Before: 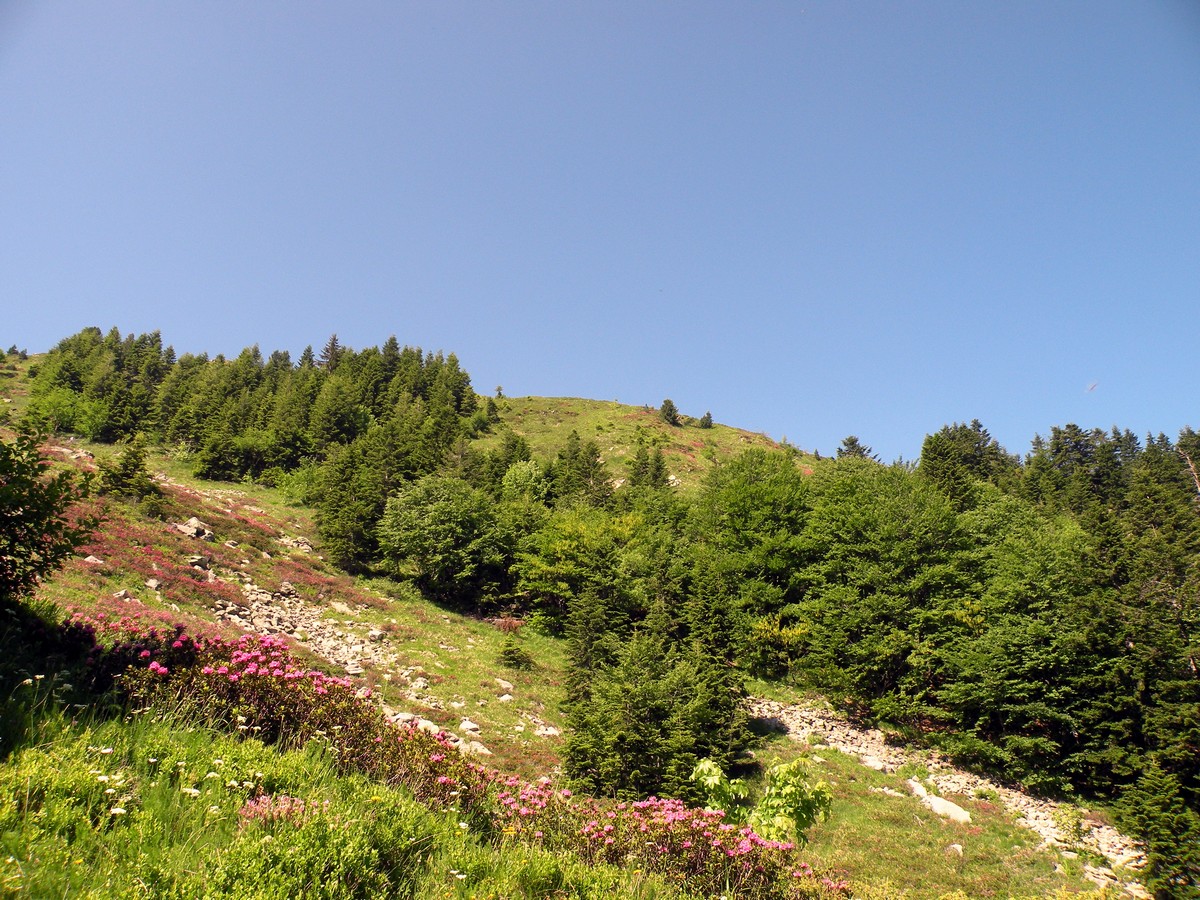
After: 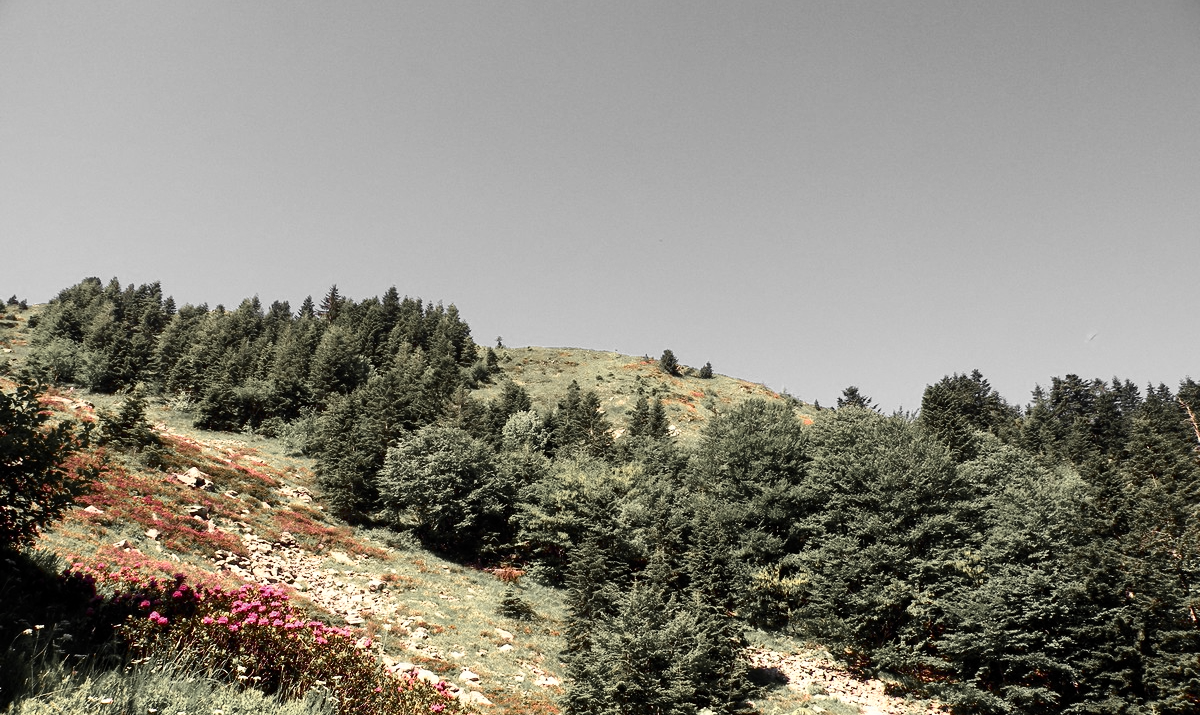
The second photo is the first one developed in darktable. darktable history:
crop and rotate: top 5.65%, bottom 14.811%
contrast brightness saturation: contrast 0.28
shadows and highlights: radius 264.83, soften with gaussian
color zones: curves: ch0 [(0, 0.447) (0.184, 0.543) (0.323, 0.476) (0.429, 0.445) (0.571, 0.443) (0.714, 0.451) (0.857, 0.452) (1, 0.447)]; ch1 [(0, 0.464) (0.176, 0.46) (0.287, 0.177) (0.429, 0.002) (0.571, 0) (0.714, 0) (0.857, 0) (1, 0.464)]
